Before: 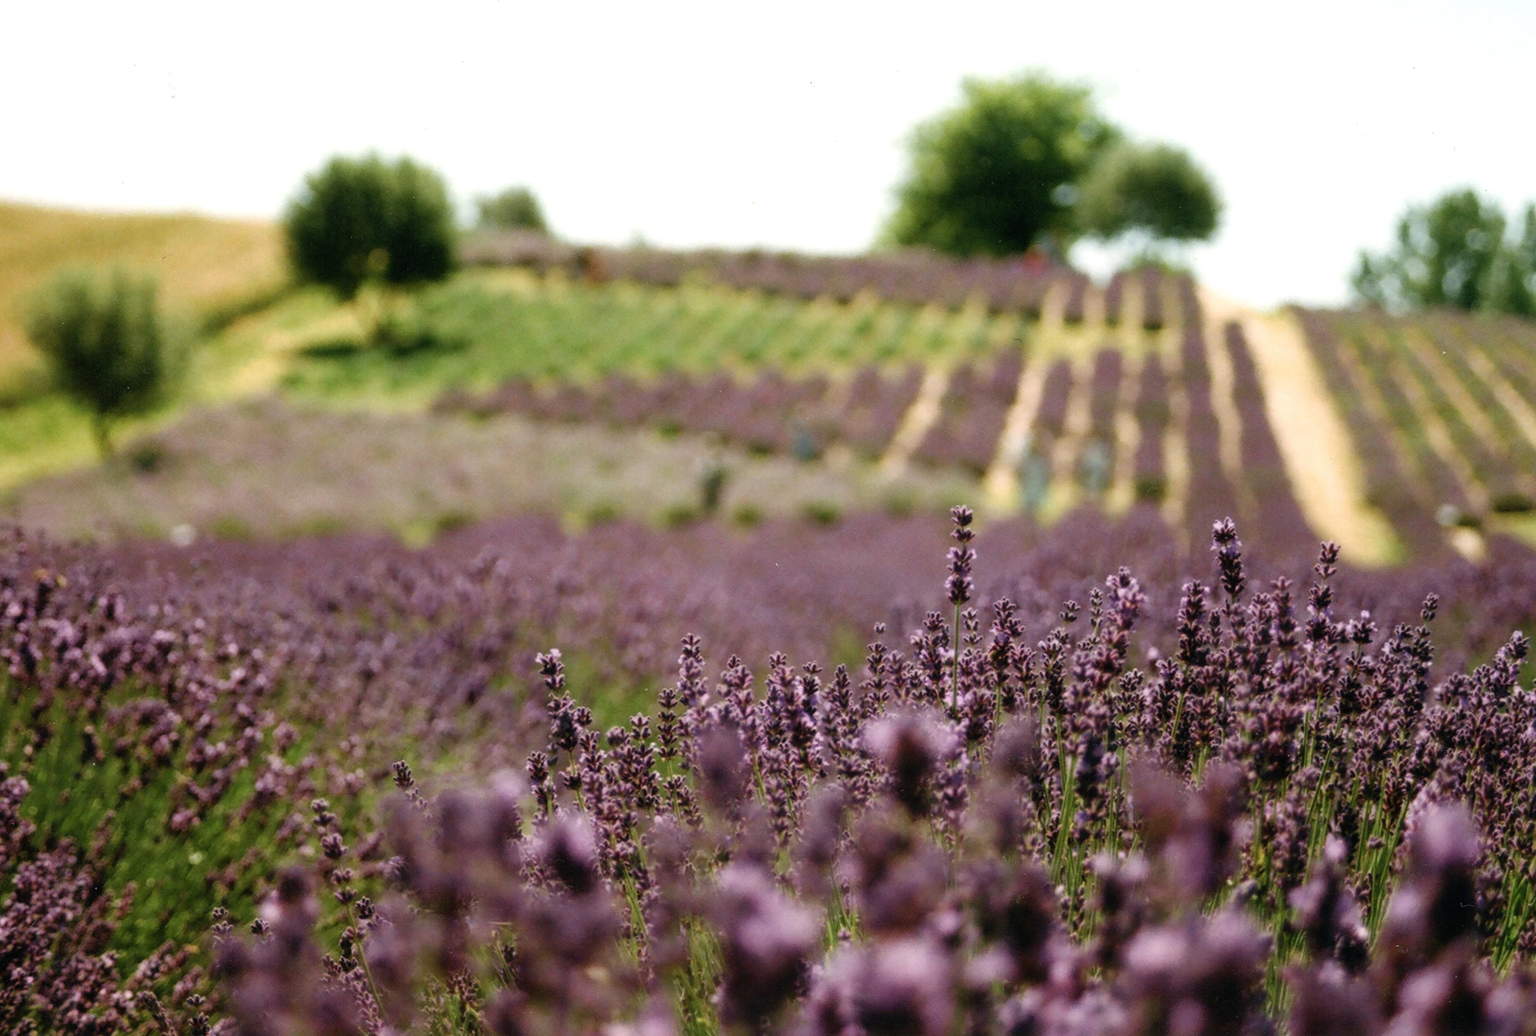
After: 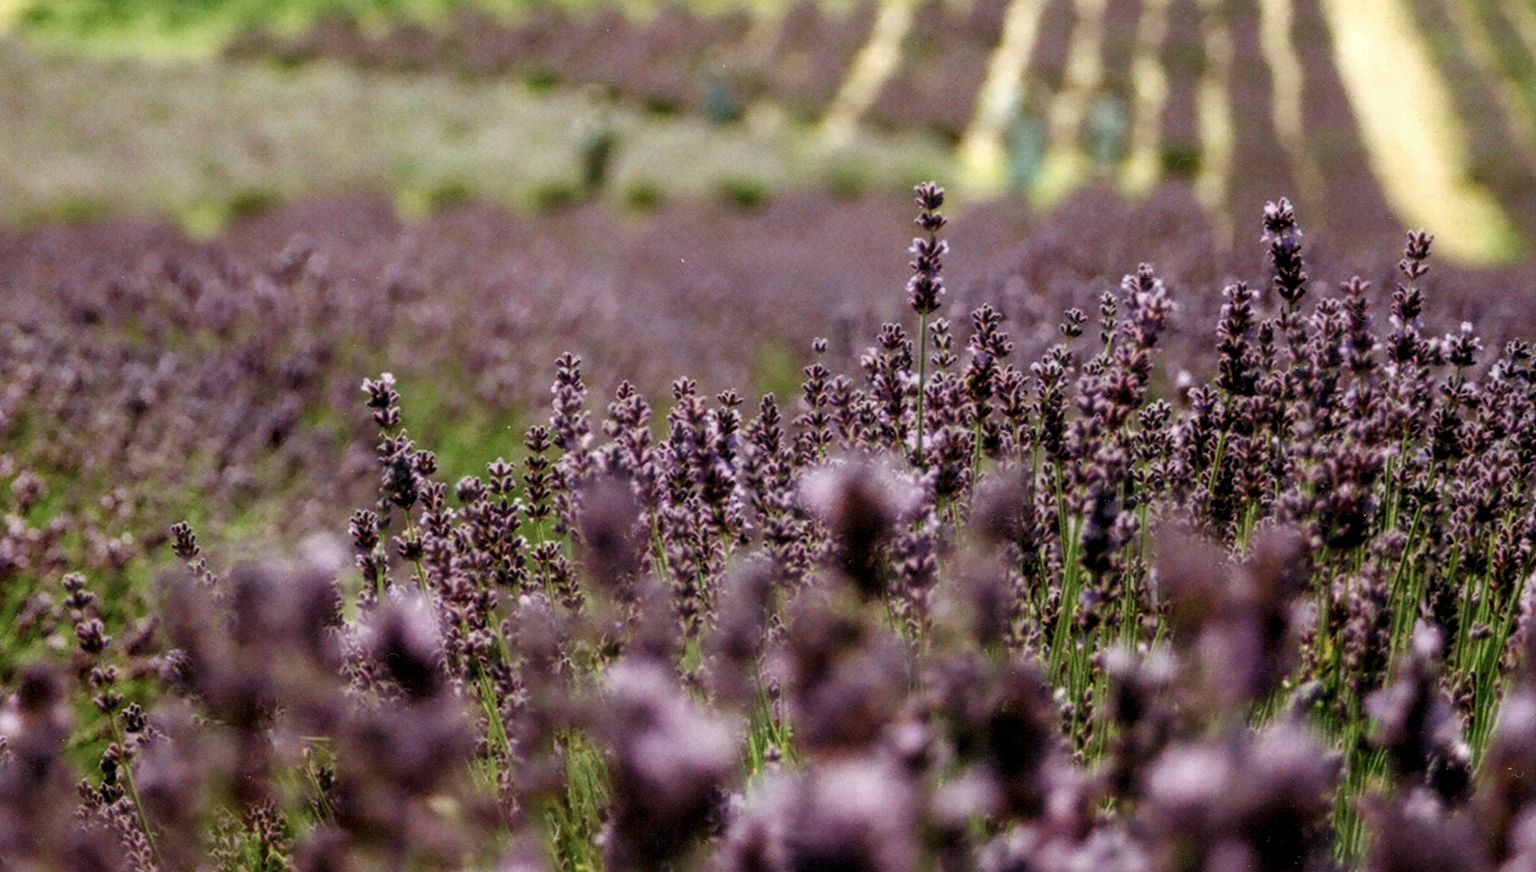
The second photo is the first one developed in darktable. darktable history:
color correction: highlights a* -6.84, highlights b* 0.67
local contrast: detail 130%
crop and rotate: left 17.226%, top 35.649%, right 7.715%, bottom 1.018%
